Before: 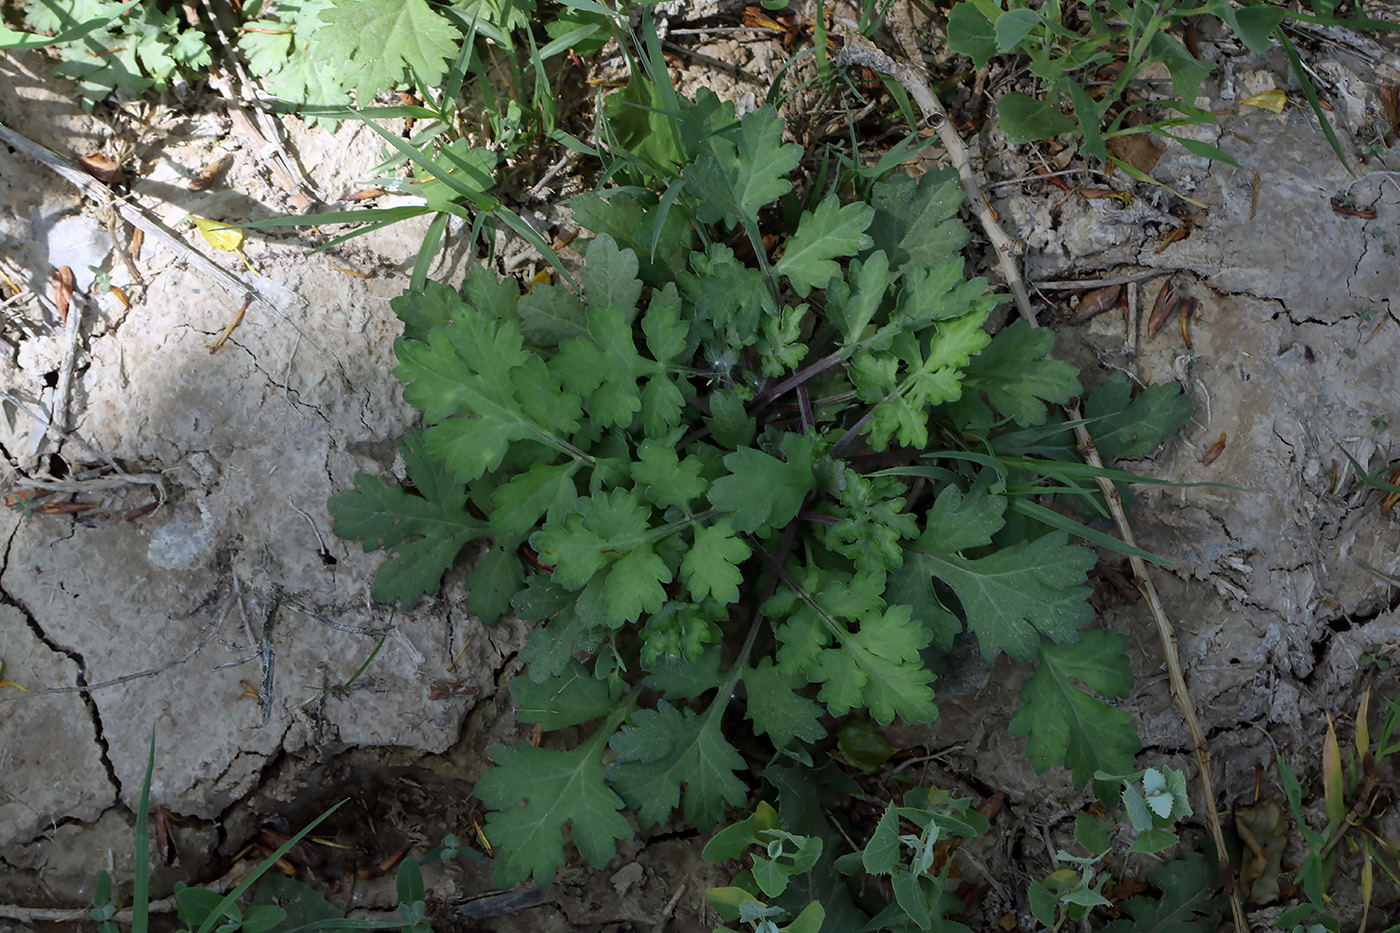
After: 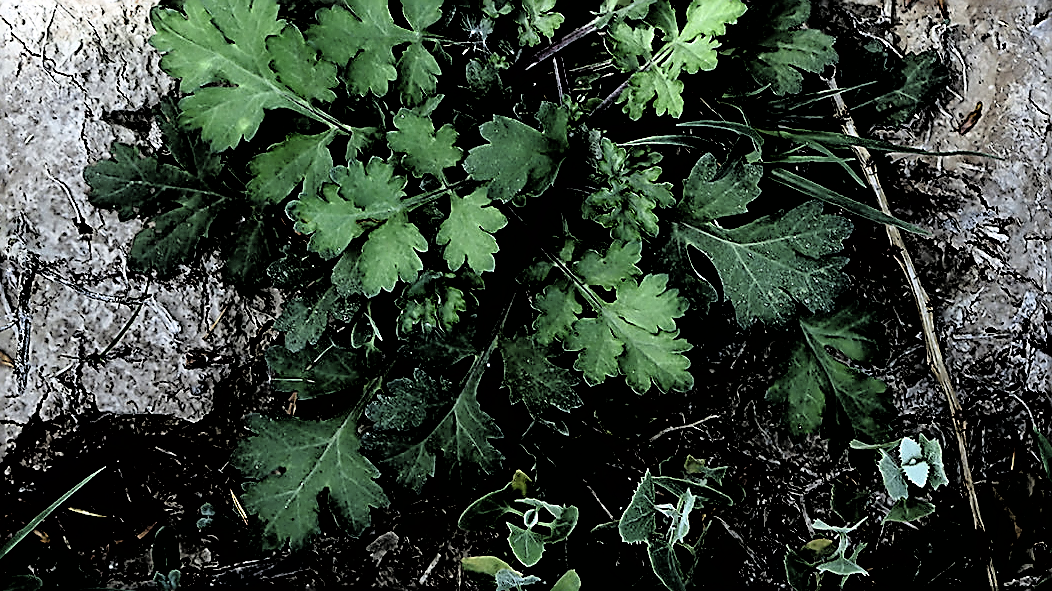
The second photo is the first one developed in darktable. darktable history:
crop and rotate: left 17.489%, top 35.597%, right 7.335%, bottom 1.013%
filmic rgb: black relative exposure -1.04 EV, white relative exposure 2.06 EV, hardness 1.52, contrast 2.246
sharpen: amount 1.863
exposure: exposure 0.601 EV, compensate highlight preservation false
